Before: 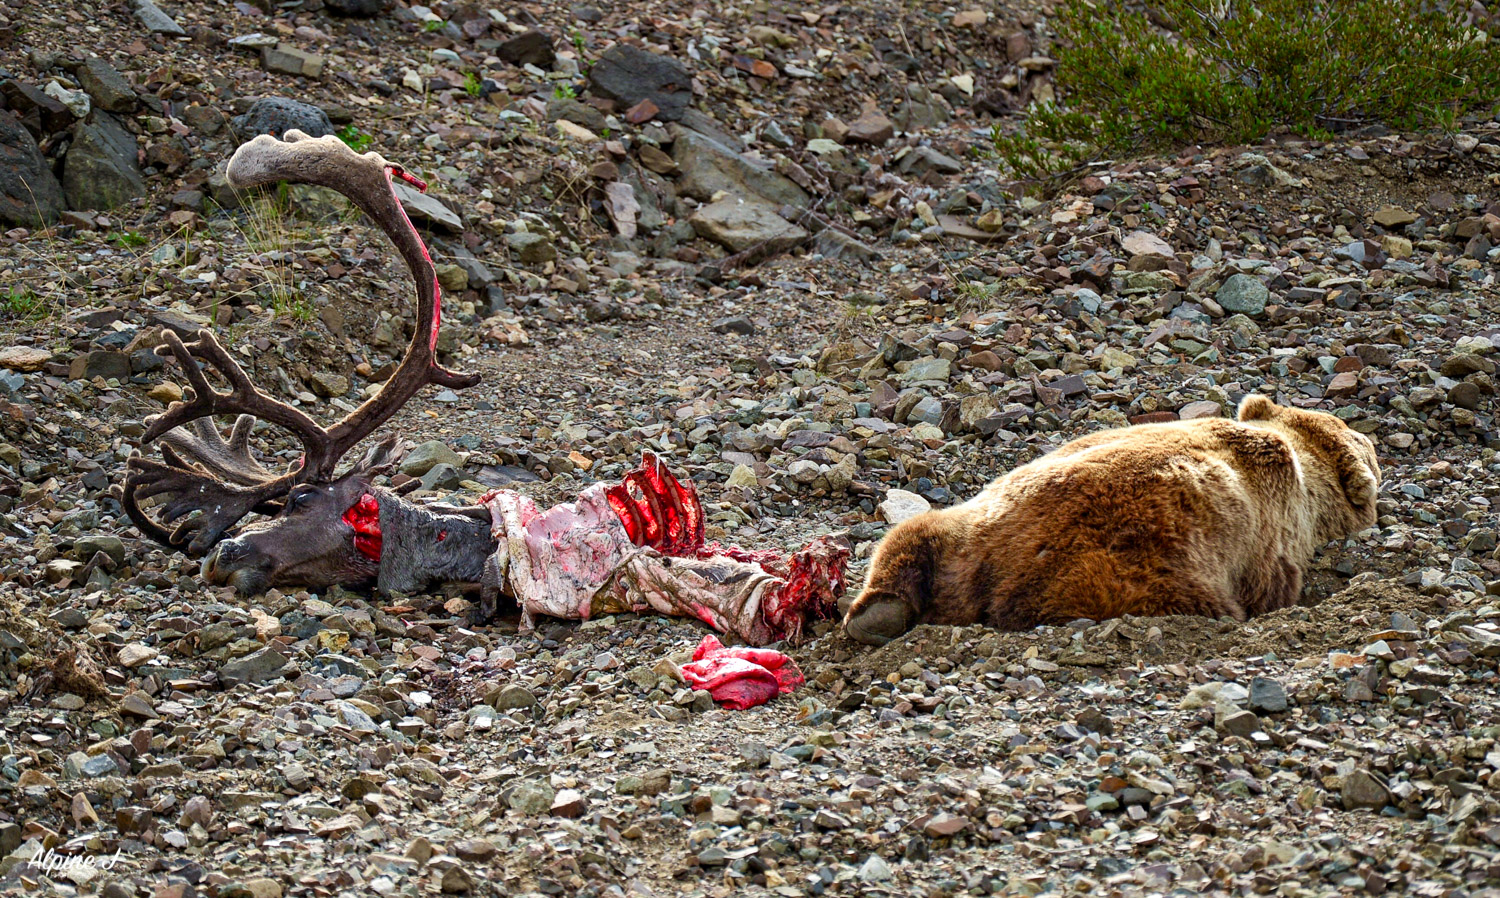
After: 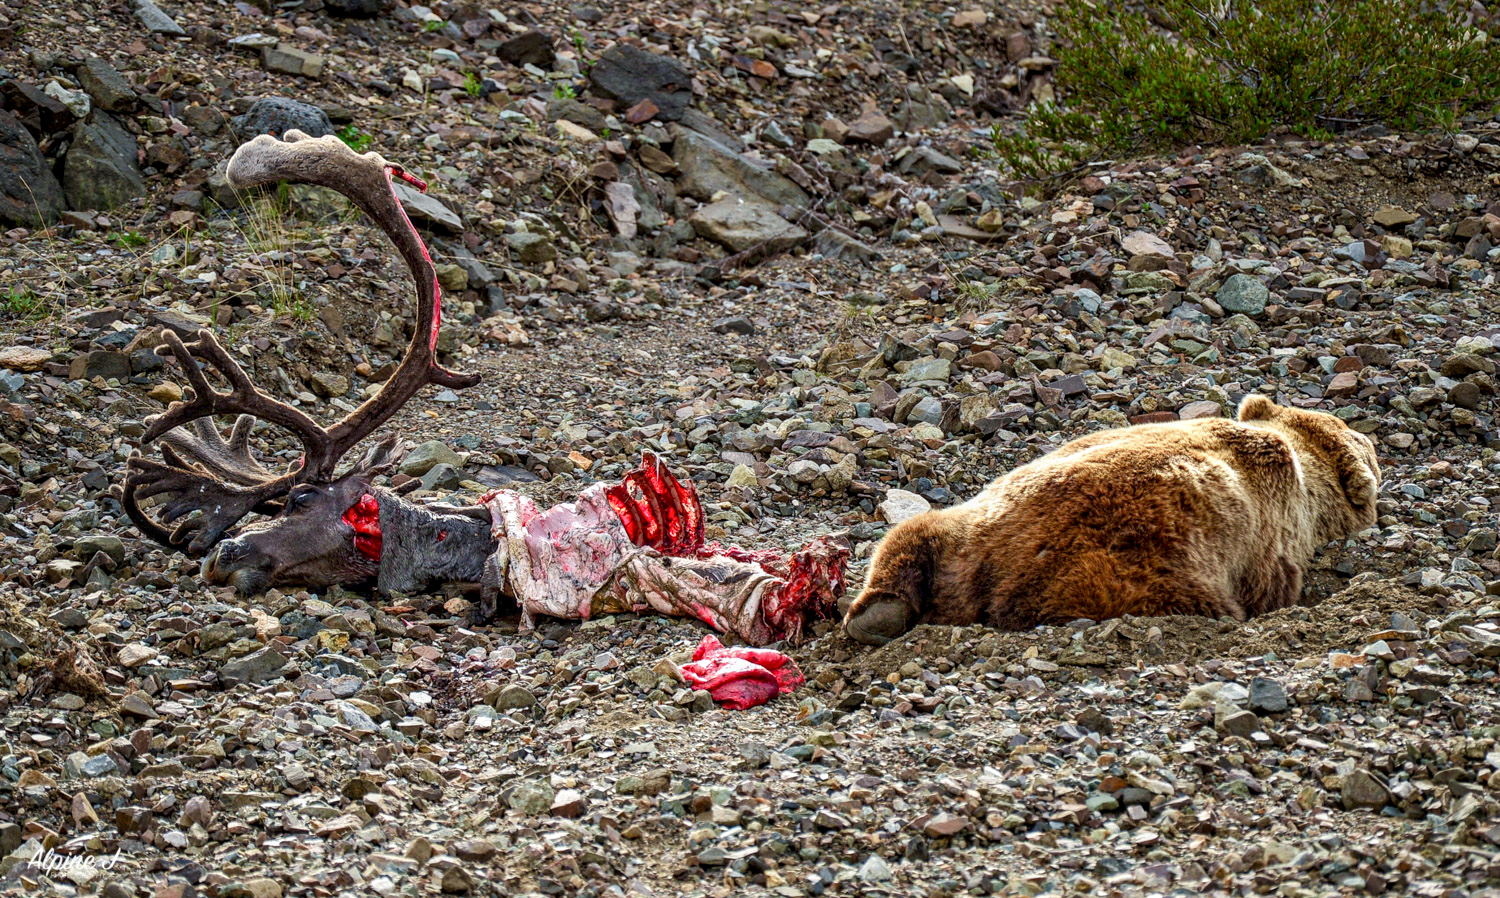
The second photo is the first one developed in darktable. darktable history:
exposure: exposure -0.021 EV
local contrast: on, module defaults
